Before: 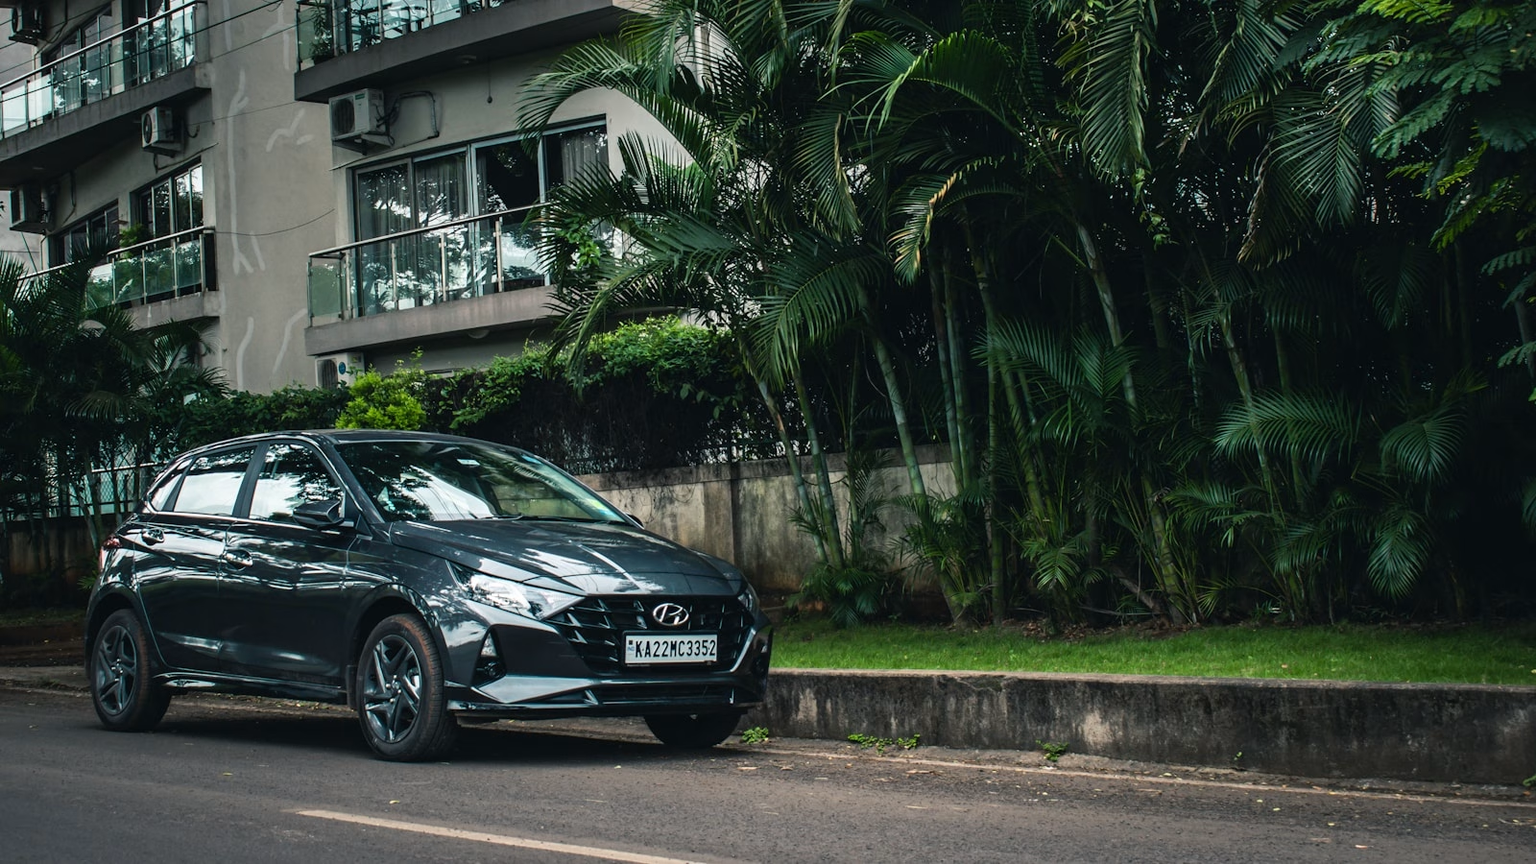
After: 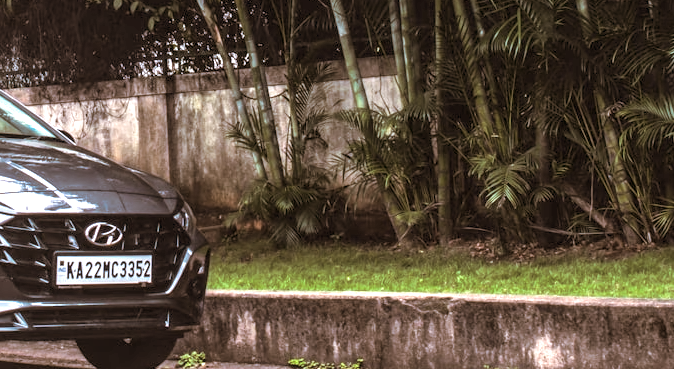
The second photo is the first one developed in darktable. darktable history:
local contrast: on, module defaults
split-toning: shadows › hue 32.4°, shadows › saturation 0.51, highlights › hue 180°, highlights › saturation 0, balance -60.17, compress 55.19%
white balance: red 1.05, blue 1.072
exposure: black level correction 0.001, exposure 1.116 EV, compensate highlight preservation false
crop: left 37.221%, top 45.169%, right 20.63%, bottom 13.777%
rgb levels: mode RGB, independent channels, levels [[0, 0.474, 1], [0, 0.5, 1], [0, 0.5, 1]]
